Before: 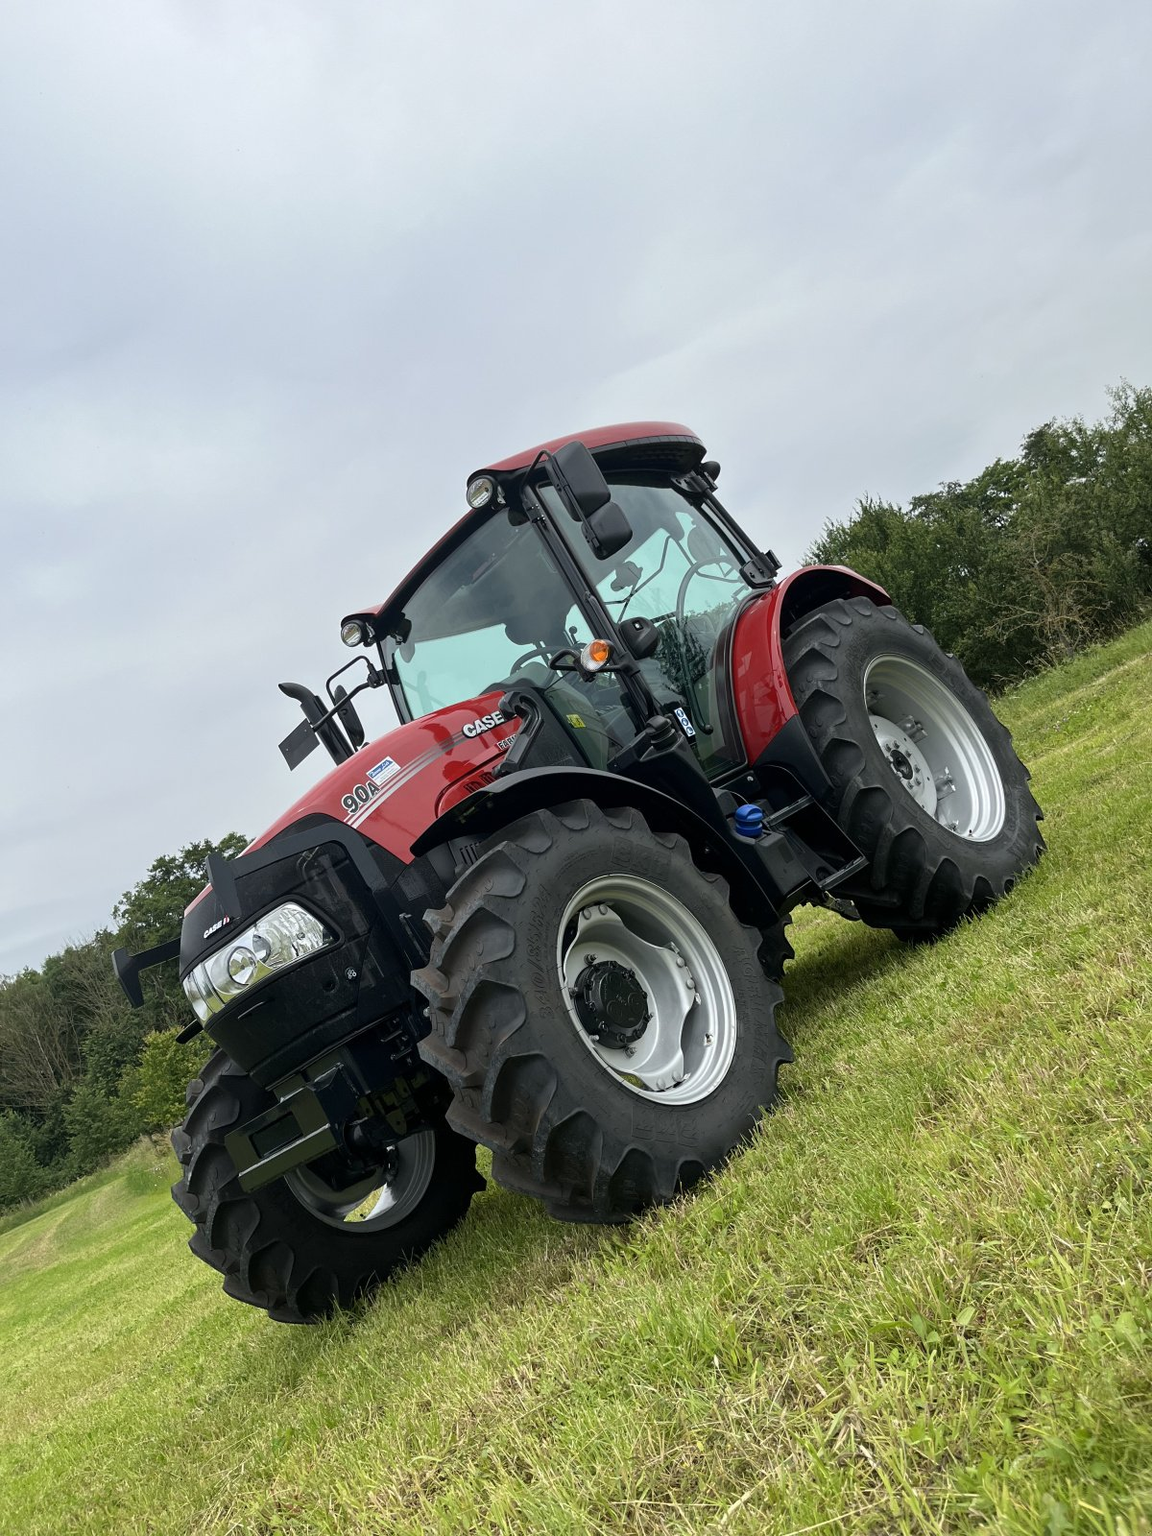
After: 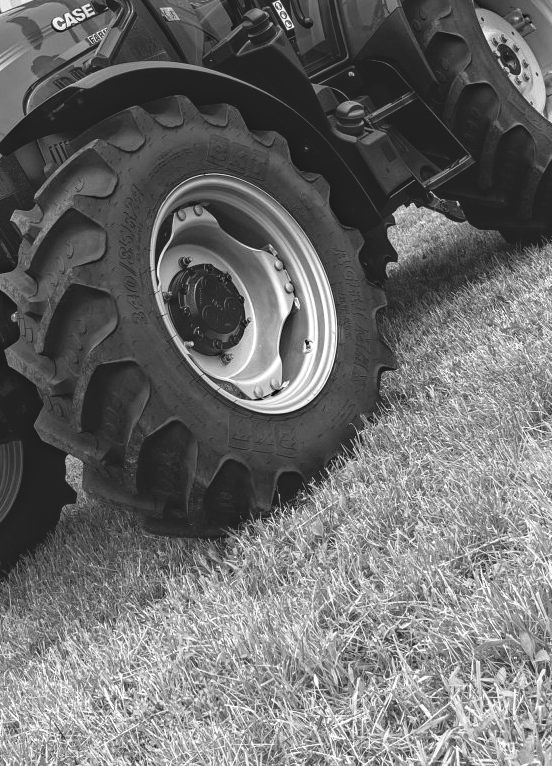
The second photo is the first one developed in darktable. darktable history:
tone curve: curves: ch0 [(0, 0.01) (0.037, 0.032) (0.131, 0.108) (0.275, 0.286) (0.483, 0.517) (0.61, 0.661) (0.697, 0.768) (0.797, 0.876) (0.888, 0.952) (0.997, 0.995)]; ch1 [(0, 0) (0.312, 0.262) (0.425, 0.402) (0.5, 0.5) (0.527, 0.532) (0.556, 0.585) (0.683, 0.706) (0.746, 0.77) (1, 1)]; ch2 [(0, 0) (0.223, 0.185) (0.333, 0.284) (0.432, 0.4) (0.502, 0.502) (0.525, 0.527) (0.545, 0.564) (0.587, 0.613) (0.636, 0.654) (0.711, 0.729) (0.845, 0.855) (0.998, 0.977)], color space Lab, independent channels, preserve colors none
haze removal: strength 0.298, distance 0.243, compatibility mode true, adaptive false
crop: left 35.84%, top 46.094%, right 18.123%, bottom 5.991%
local contrast: on, module defaults
exposure: black level correction -0.024, exposure -0.12 EV, compensate highlight preservation false
color zones: curves: ch1 [(0, -0.394) (0.143, -0.394) (0.286, -0.394) (0.429, -0.392) (0.571, -0.391) (0.714, -0.391) (0.857, -0.391) (1, -0.394)]
